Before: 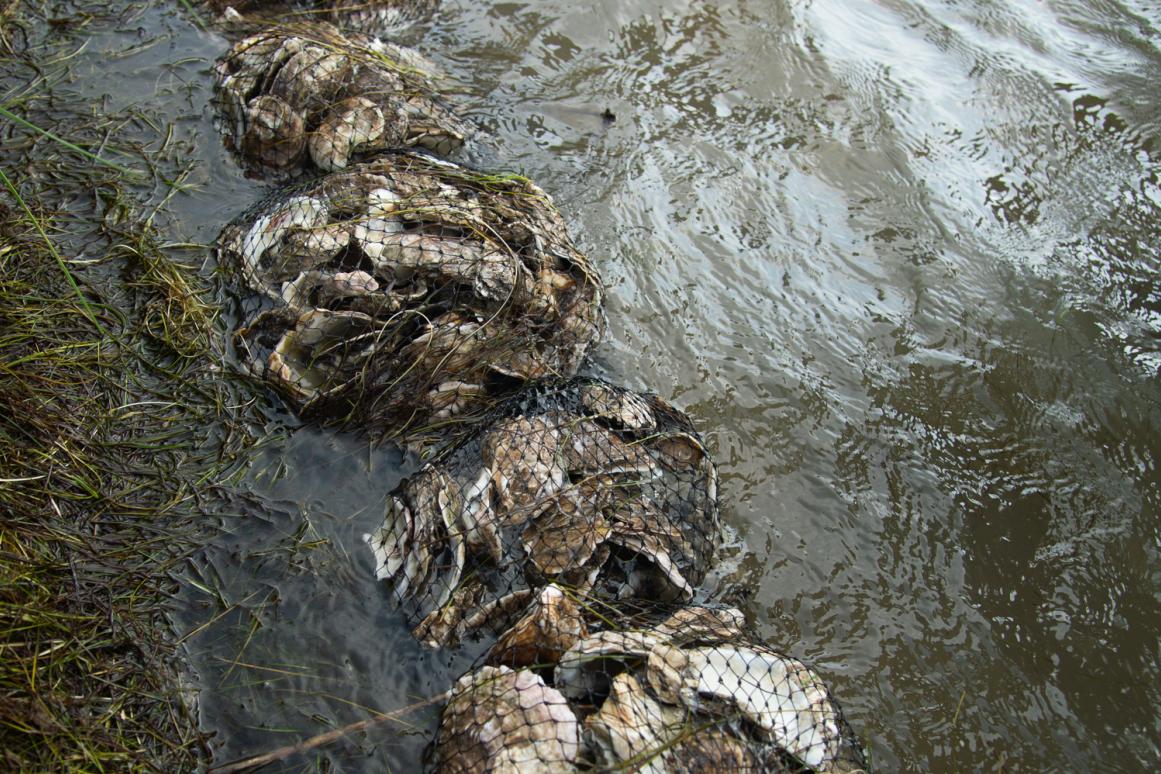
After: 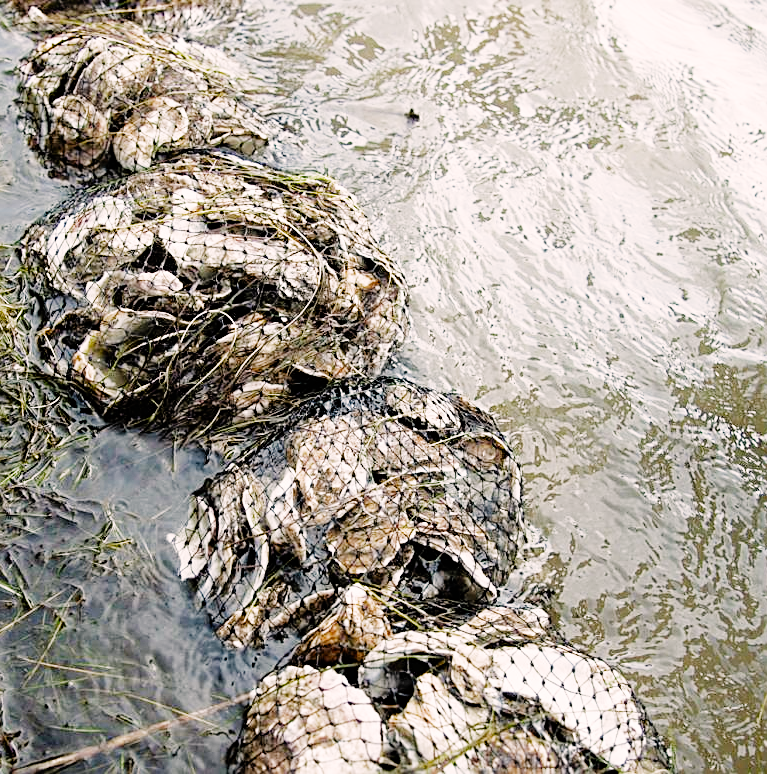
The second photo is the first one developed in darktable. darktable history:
color correction: highlights a* 3.24, highlights b* 1.84, saturation 1.23
sharpen: amount 0.601
filmic rgb: black relative exposure -7.38 EV, white relative exposure 5.07 EV, hardness 3.2, preserve chrominance no, color science v5 (2021)
crop: left 16.911%, right 17.001%
tone equalizer: -8 EV -1.05 EV, -7 EV -1.04 EV, -6 EV -0.9 EV, -5 EV -0.573 EV, -3 EV 0.596 EV, -2 EV 0.883 EV, -1 EV 0.993 EV, +0 EV 1.06 EV, mask exposure compensation -0.492 EV
exposure: exposure 1.091 EV, compensate exposure bias true, compensate highlight preservation false
contrast brightness saturation: saturation -0.049
